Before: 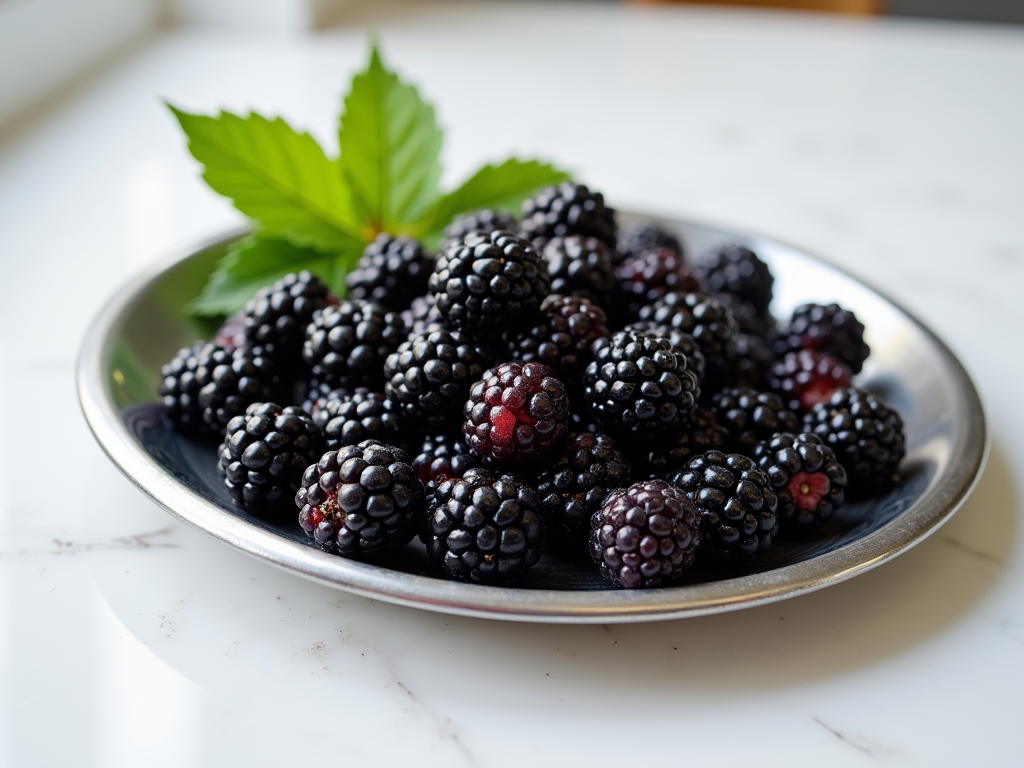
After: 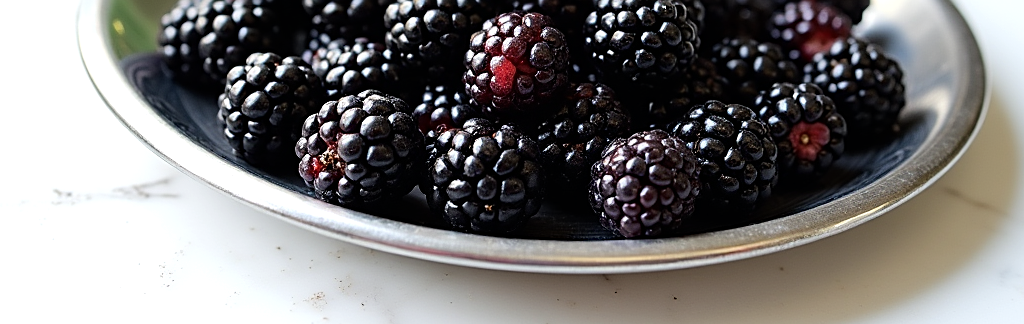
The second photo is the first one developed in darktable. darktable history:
sharpen: on, module defaults
tone equalizer: -8 EV -0.389 EV, -7 EV -0.422 EV, -6 EV -0.299 EV, -5 EV -0.208 EV, -3 EV 0.241 EV, -2 EV 0.345 EV, -1 EV 0.38 EV, +0 EV 0.41 EV, mask exposure compensation -0.511 EV
crop: top 45.612%, bottom 12.193%
